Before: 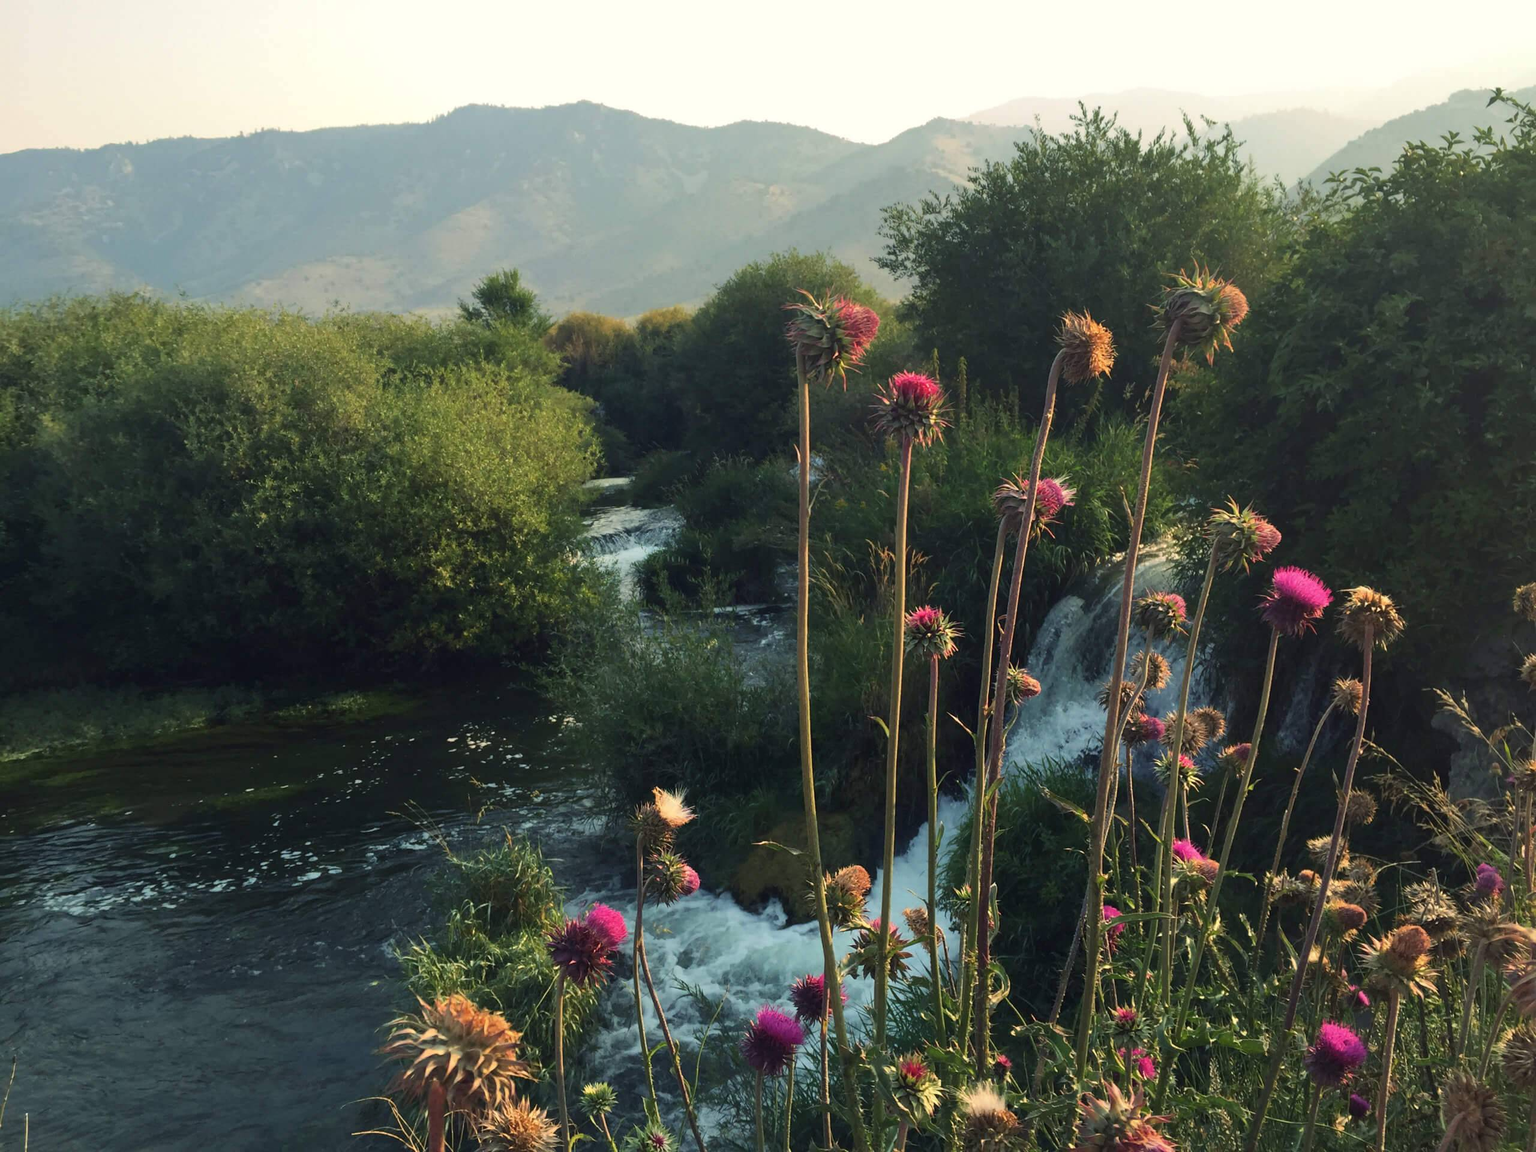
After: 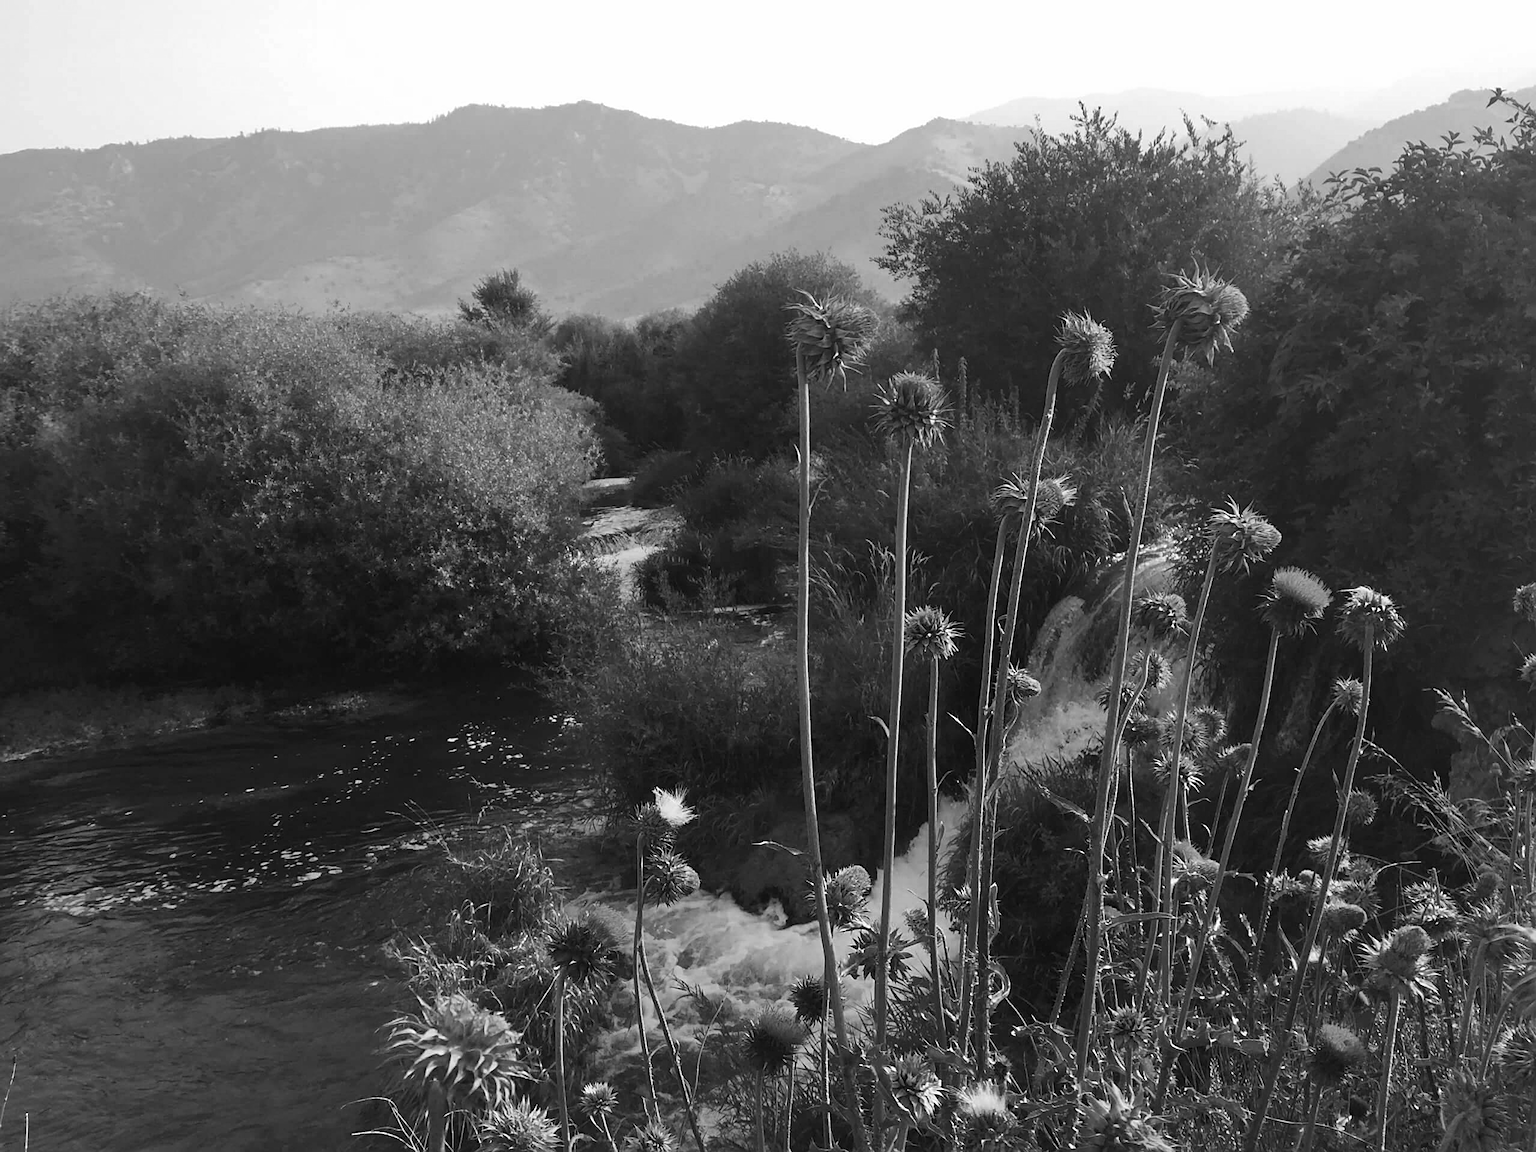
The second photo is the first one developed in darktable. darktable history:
exposure: compensate highlight preservation false
sharpen: on, module defaults
monochrome: on, module defaults
